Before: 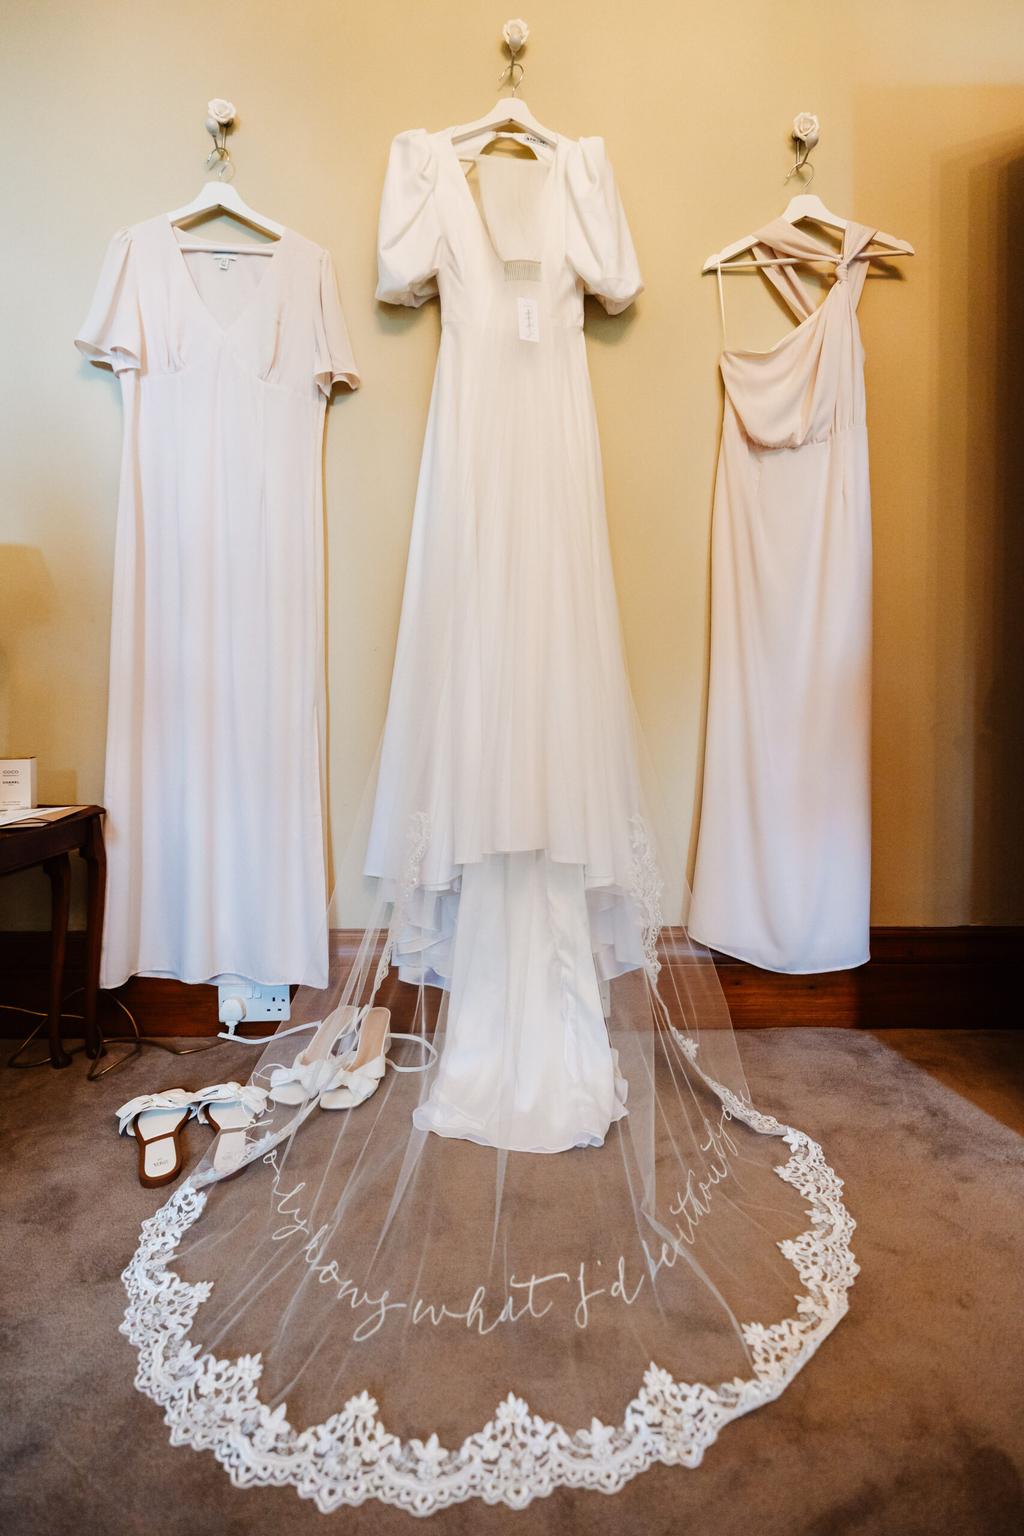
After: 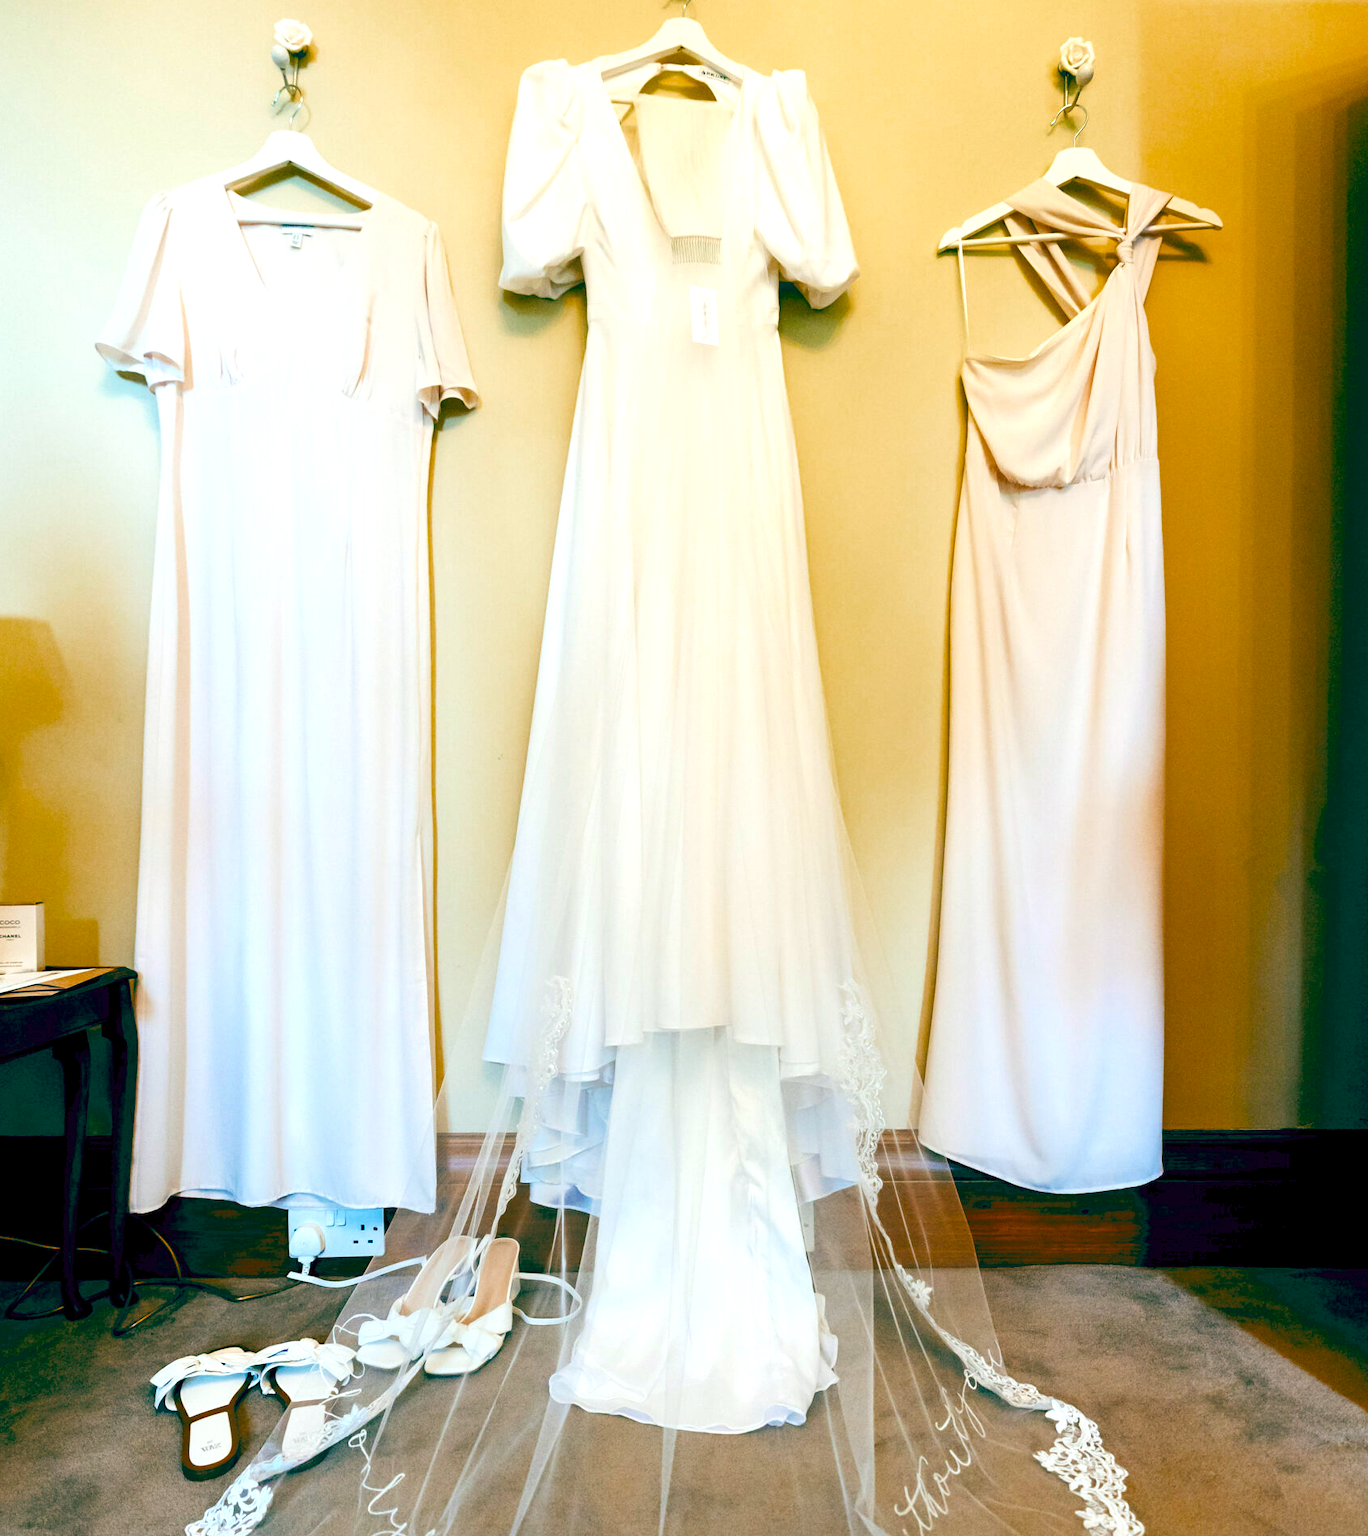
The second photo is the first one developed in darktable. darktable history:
levels: mode automatic
crop: left 0.398%, top 5.533%, bottom 19.909%
exposure: exposure 0.605 EV, compensate highlight preservation false
color balance rgb: global offset › luminance -0.526%, global offset › chroma 0.905%, global offset › hue 175.12°, perceptual saturation grading › global saturation 29.508%, global vibrance 16.596%, saturation formula JzAzBz (2021)
